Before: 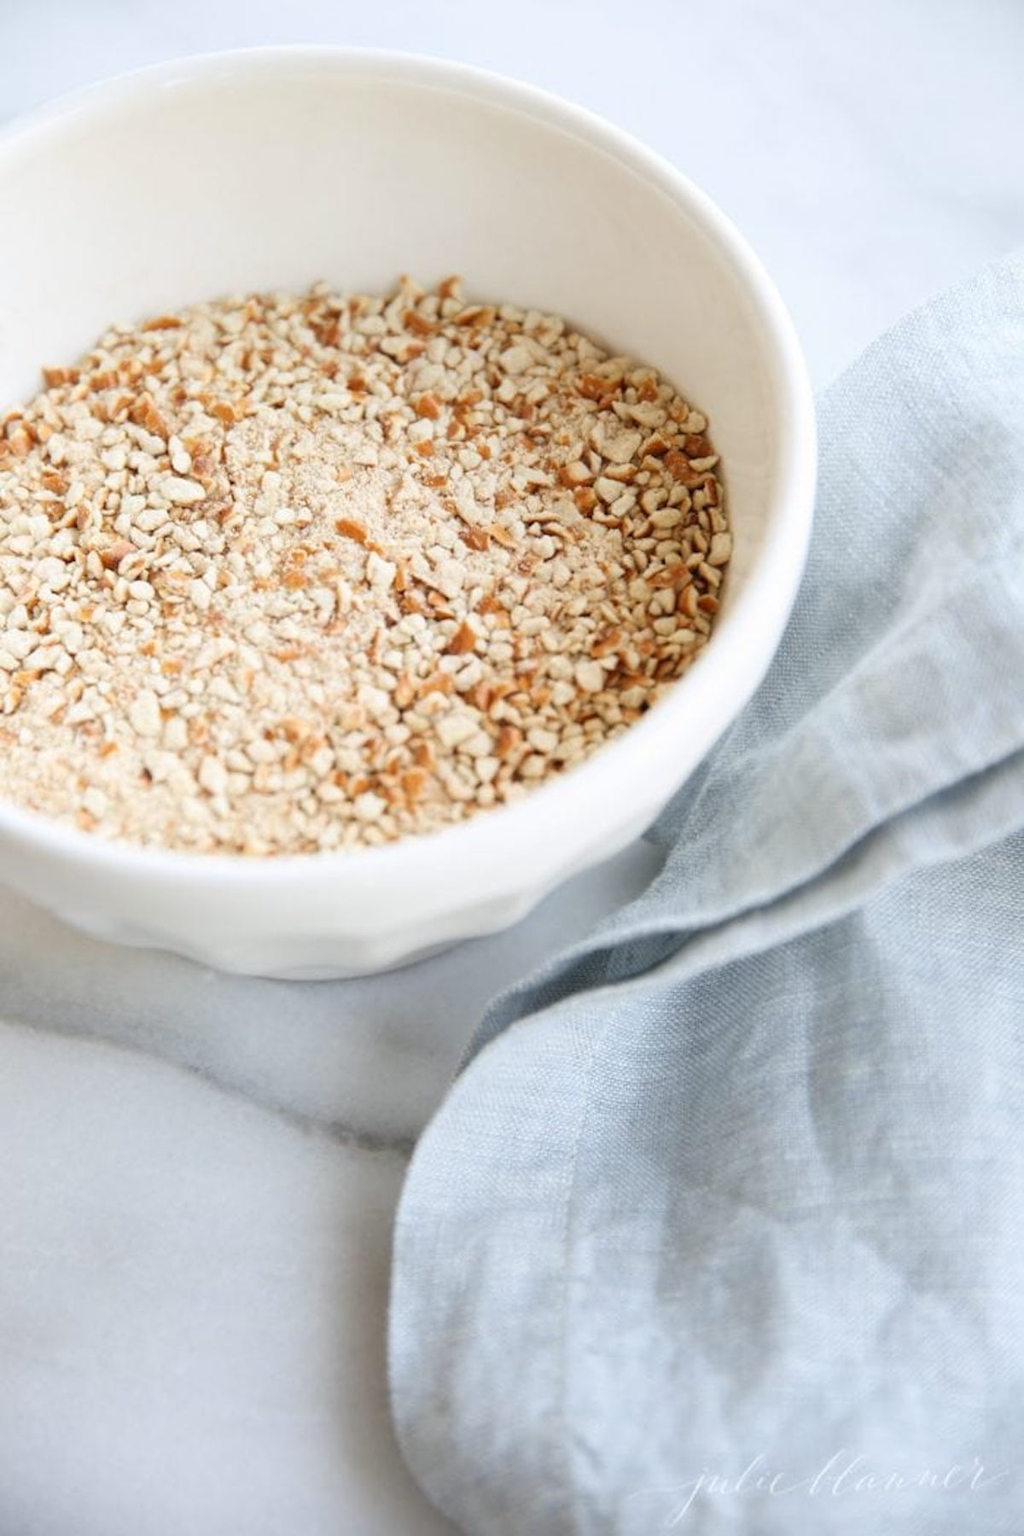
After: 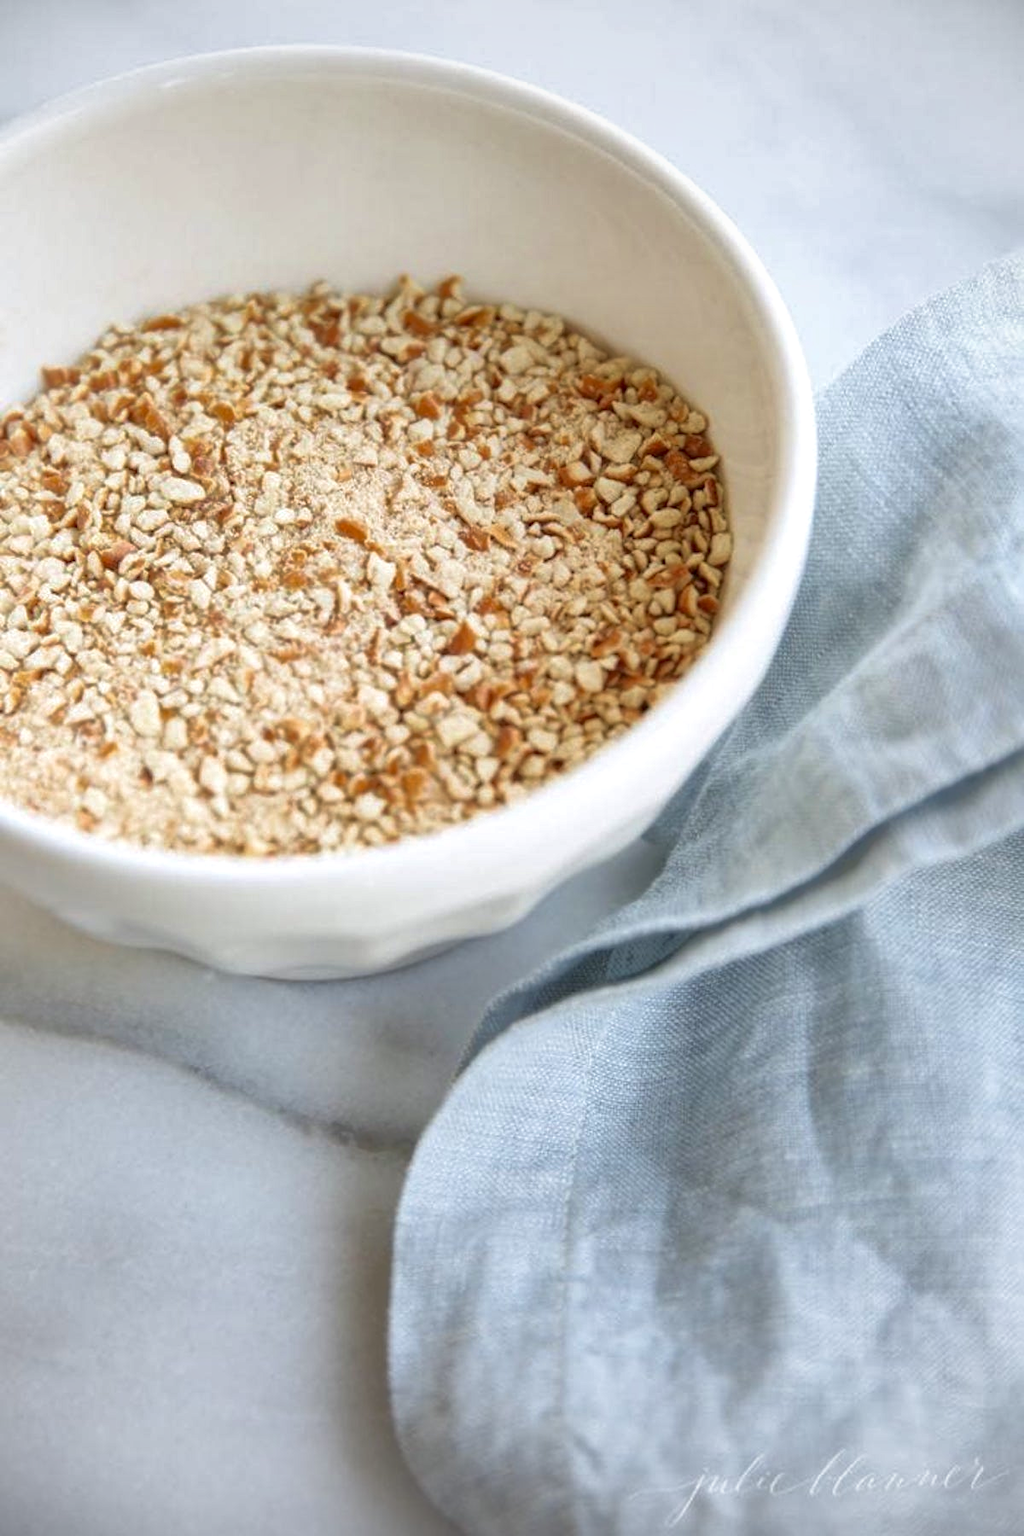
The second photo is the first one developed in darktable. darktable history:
velvia: on, module defaults
shadows and highlights: on, module defaults
local contrast: on, module defaults
vignetting: fall-off start 74.75%, brightness -0.147, width/height ratio 1.087
